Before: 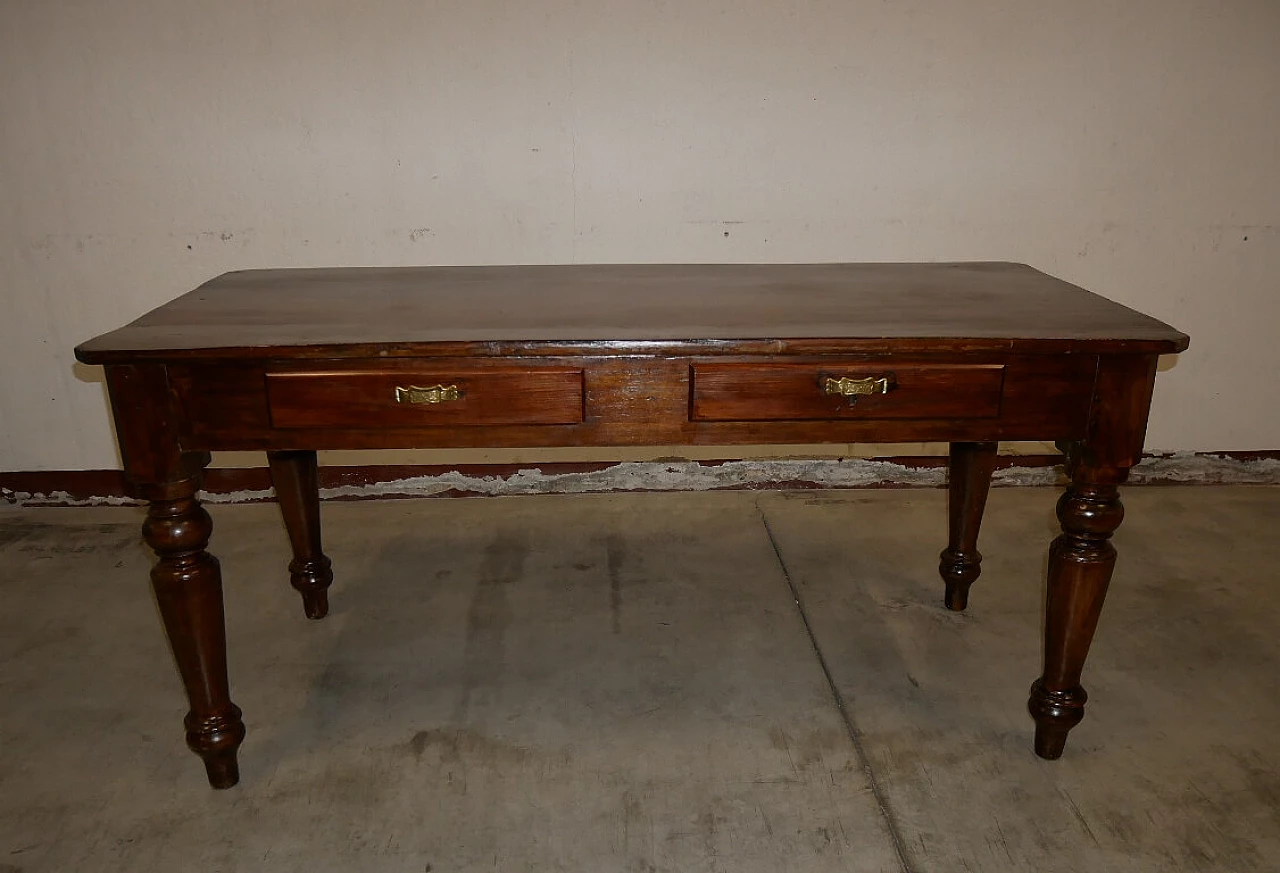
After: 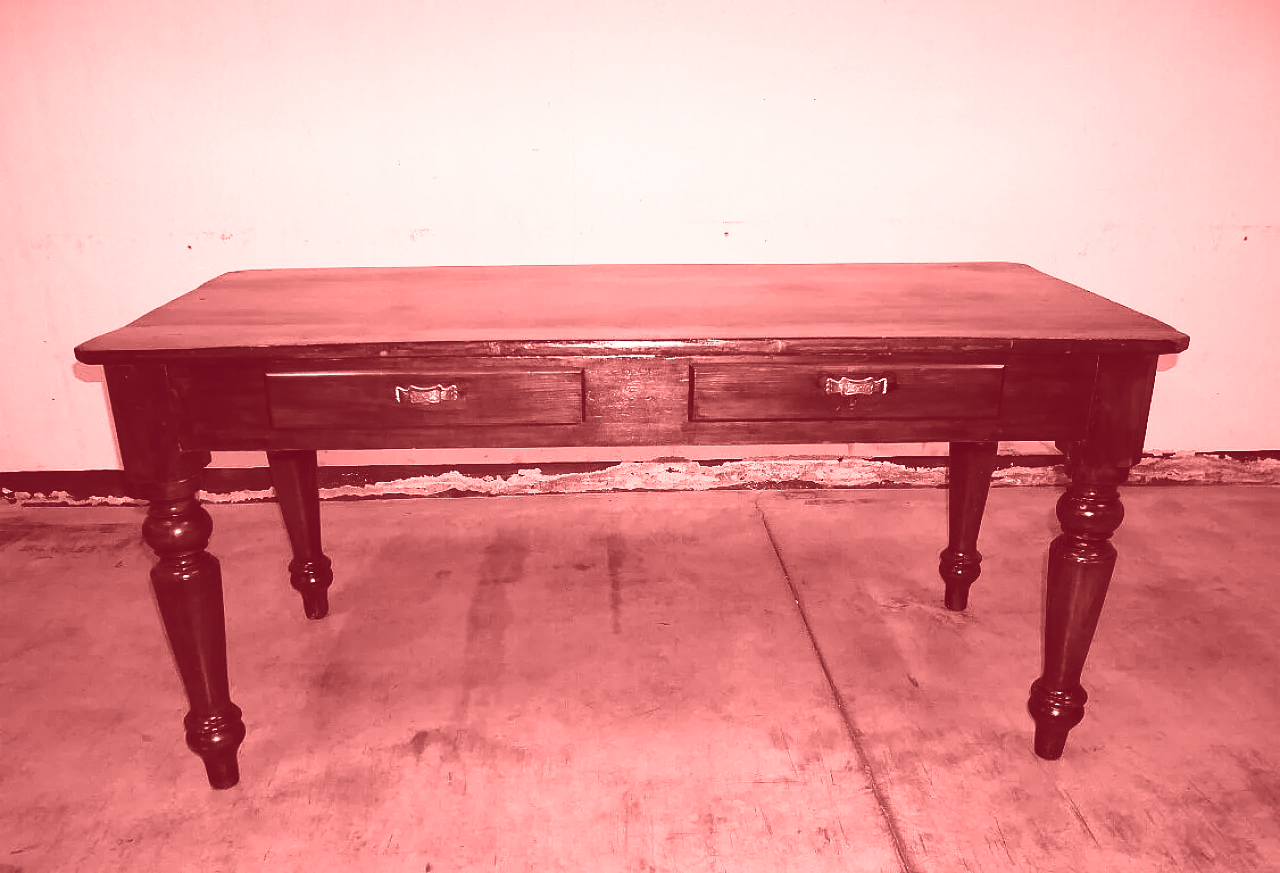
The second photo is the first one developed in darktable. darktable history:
rgb curve: curves: ch0 [(0, 0) (0.21, 0.15) (0.24, 0.21) (0.5, 0.75) (0.75, 0.96) (0.89, 0.99) (1, 1)]; ch1 [(0, 0.02) (0.21, 0.13) (0.25, 0.2) (0.5, 0.67) (0.75, 0.9) (0.89, 0.97) (1, 1)]; ch2 [(0, 0.02) (0.21, 0.13) (0.25, 0.2) (0.5, 0.67) (0.75, 0.9) (0.89, 0.97) (1, 1)], compensate middle gray true
colorize: saturation 60%, source mix 100%
exposure: black level correction -0.025, exposure -0.117 EV, compensate highlight preservation false
